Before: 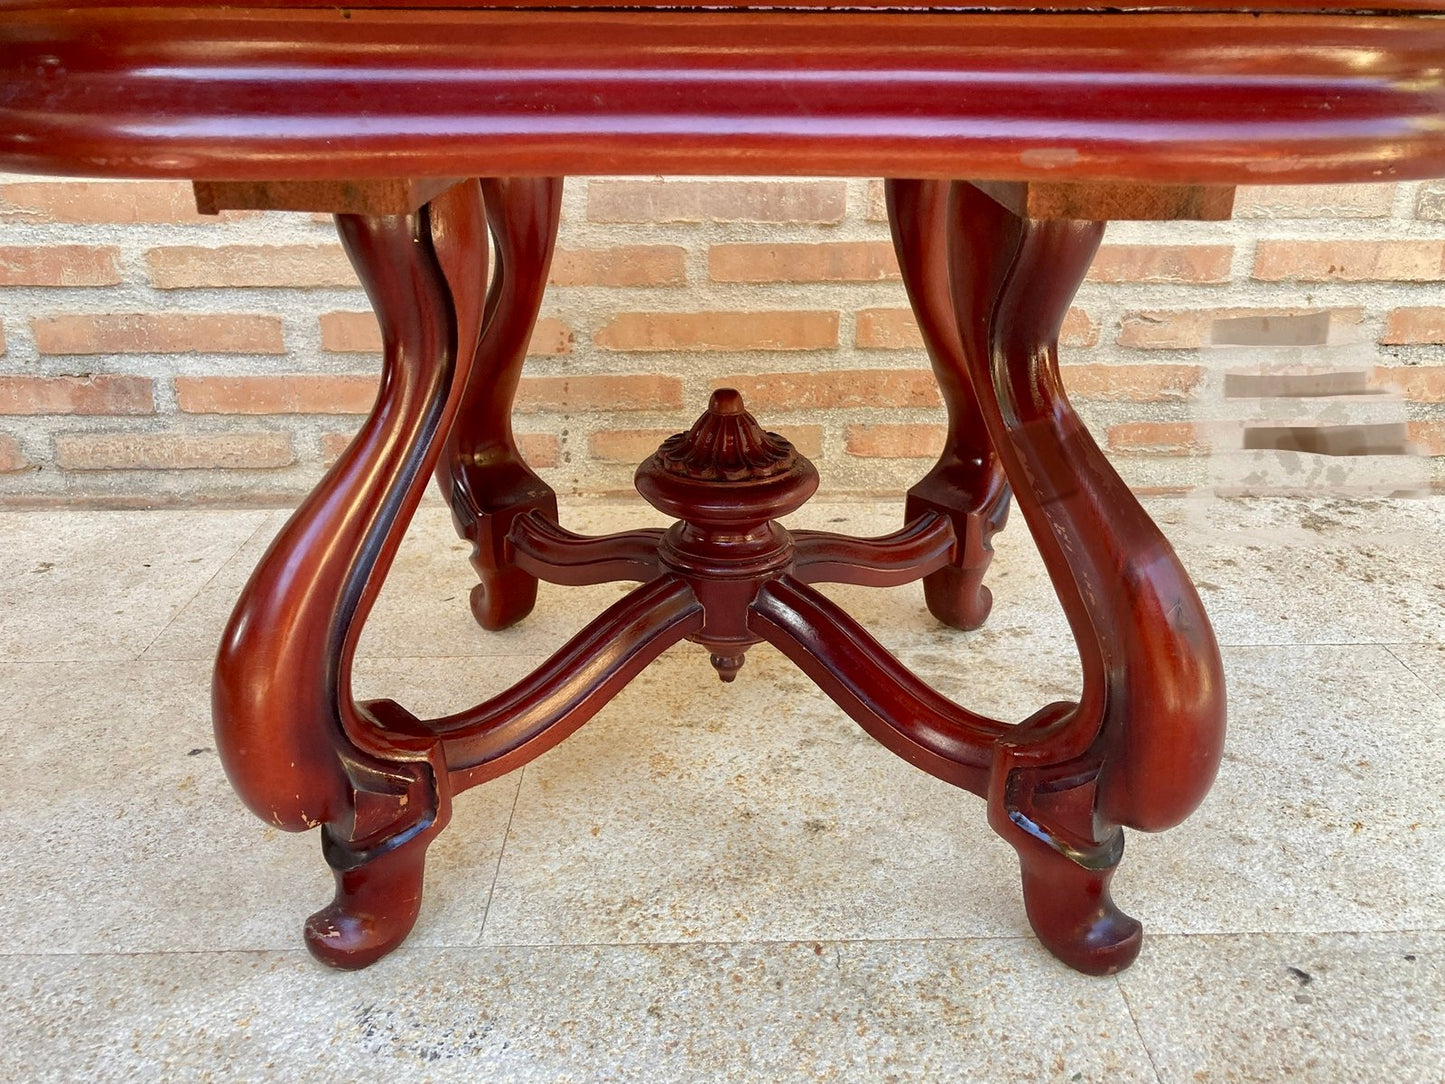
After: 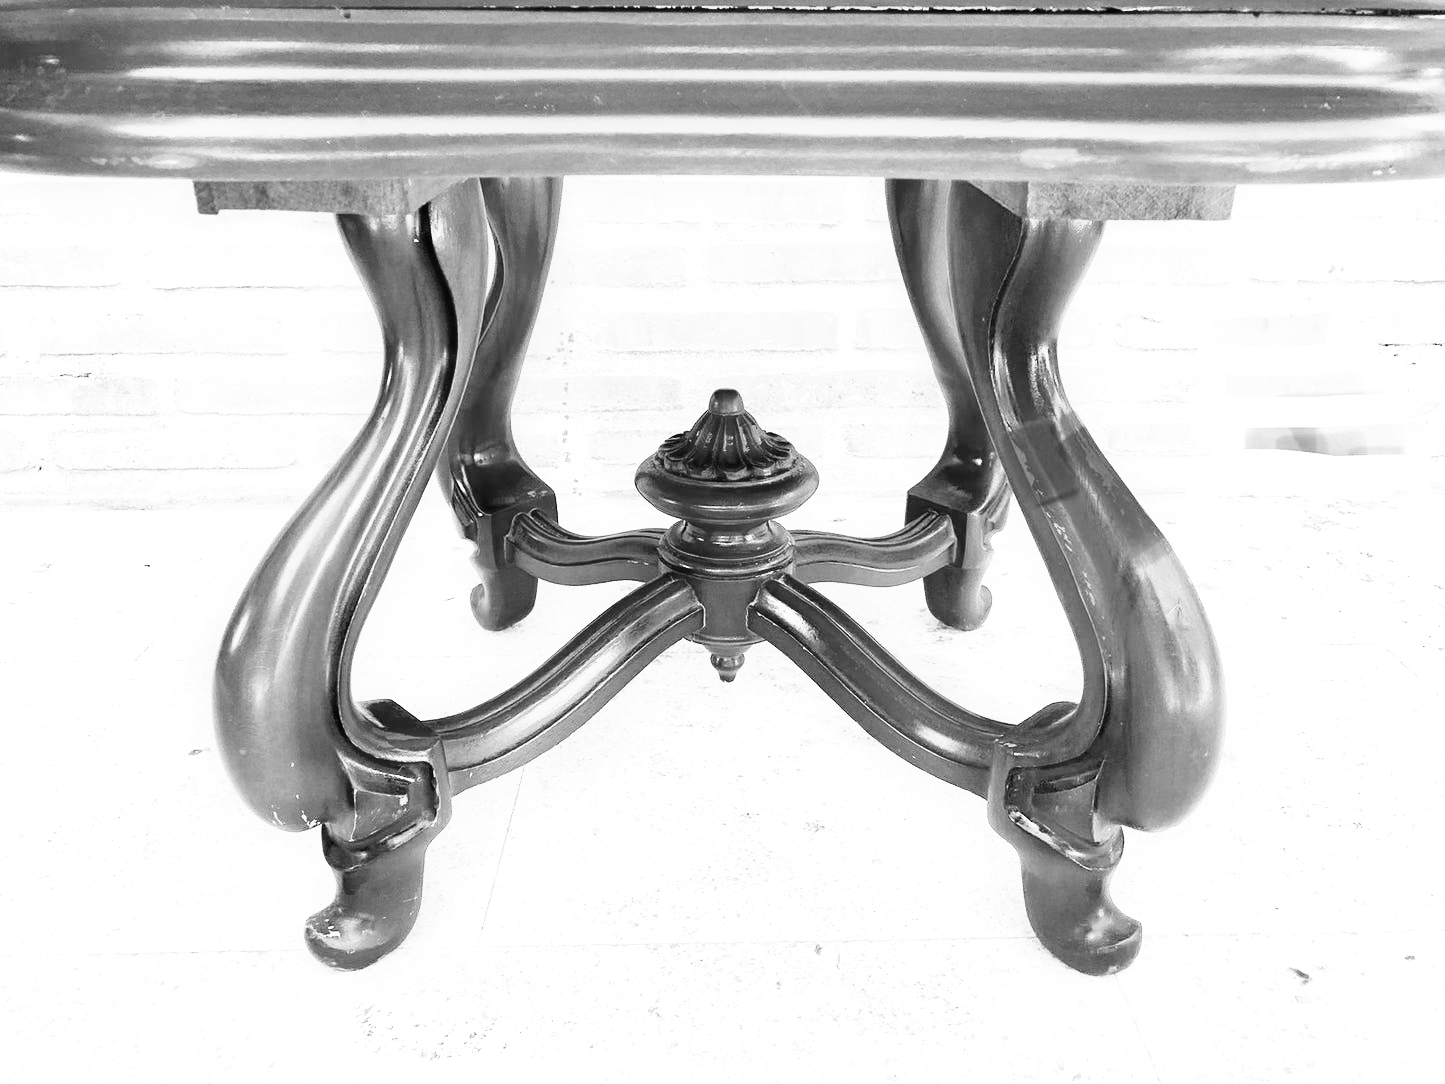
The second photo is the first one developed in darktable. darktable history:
base curve: curves: ch0 [(0, 0) (0.007, 0.004) (0.027, 0.03) (0.046, 0.07) (0.207, 0.54) (0.442, 0.872) (0.673, 0.972) (1, 1)], preserve colors none
exposure: exposure 1 EV, compensate highlight preservation false
monochrome: on, module defaults
